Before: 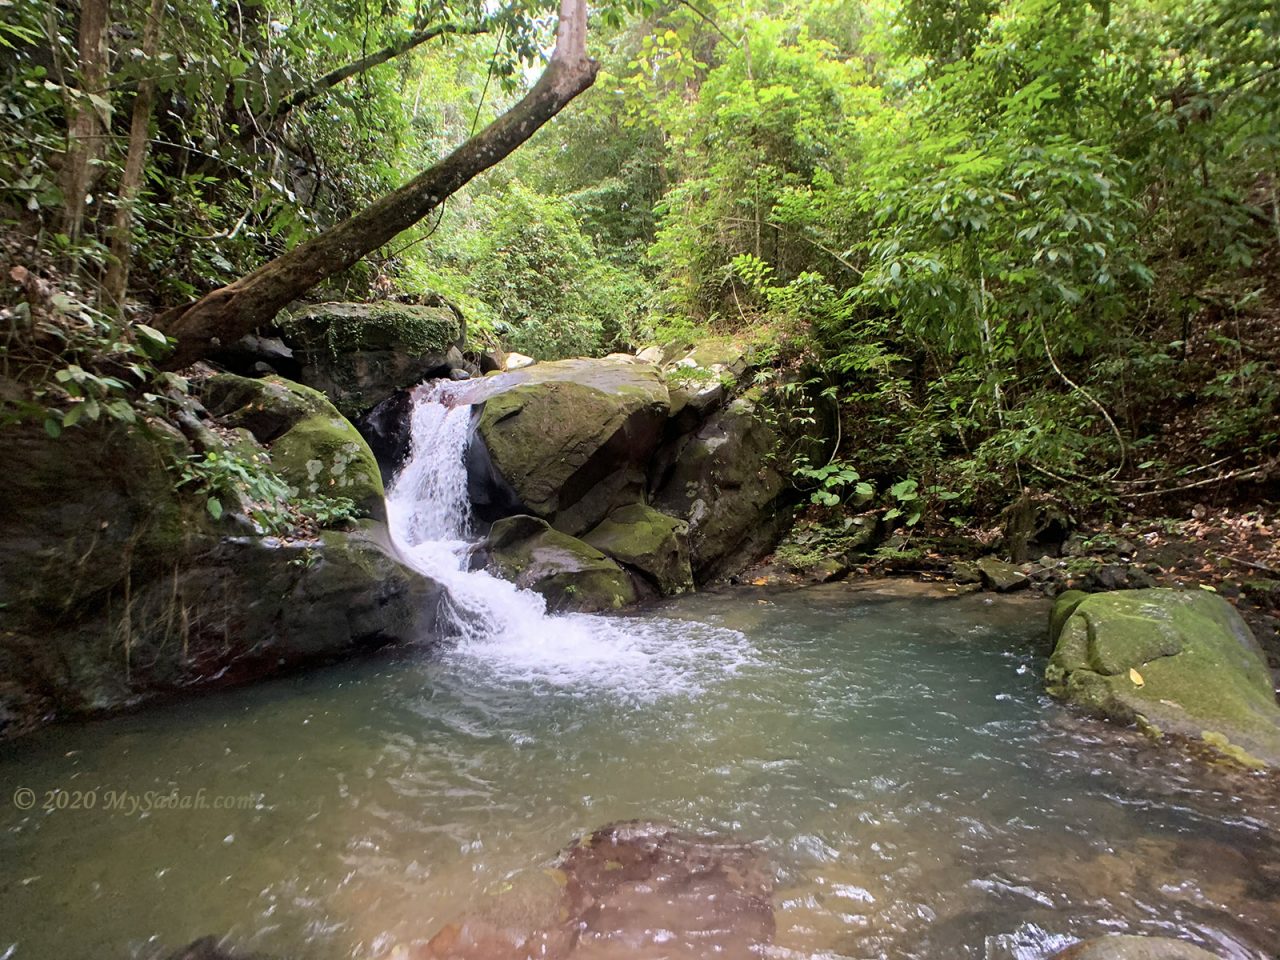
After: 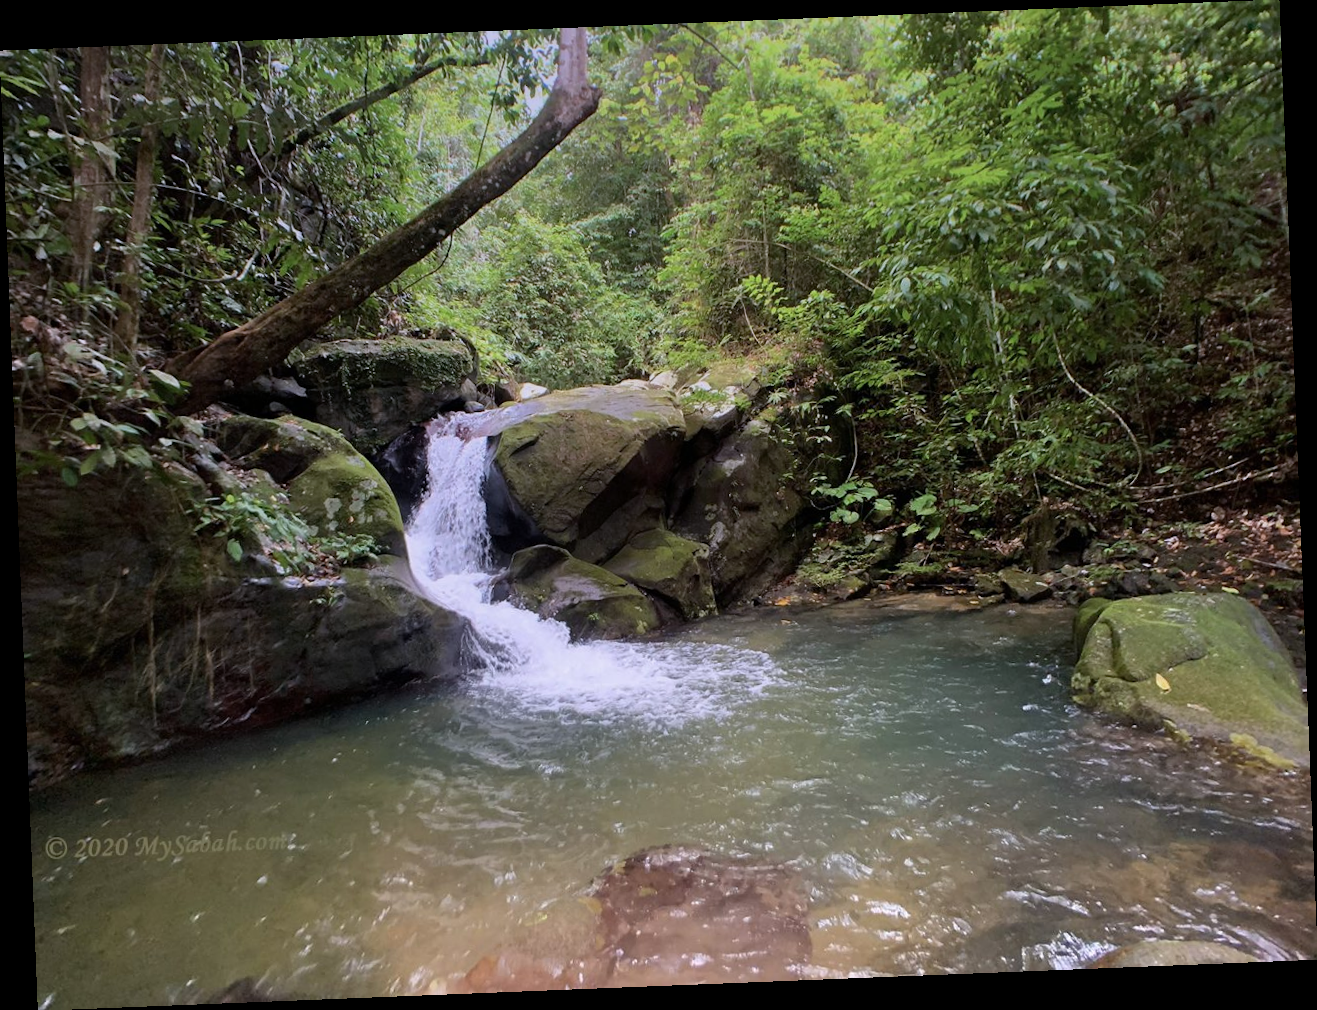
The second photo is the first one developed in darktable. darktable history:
rotate and perspective: rotation -2.29°, automatic cropping off
graduated density: hue 238.83°, saturation 50%
